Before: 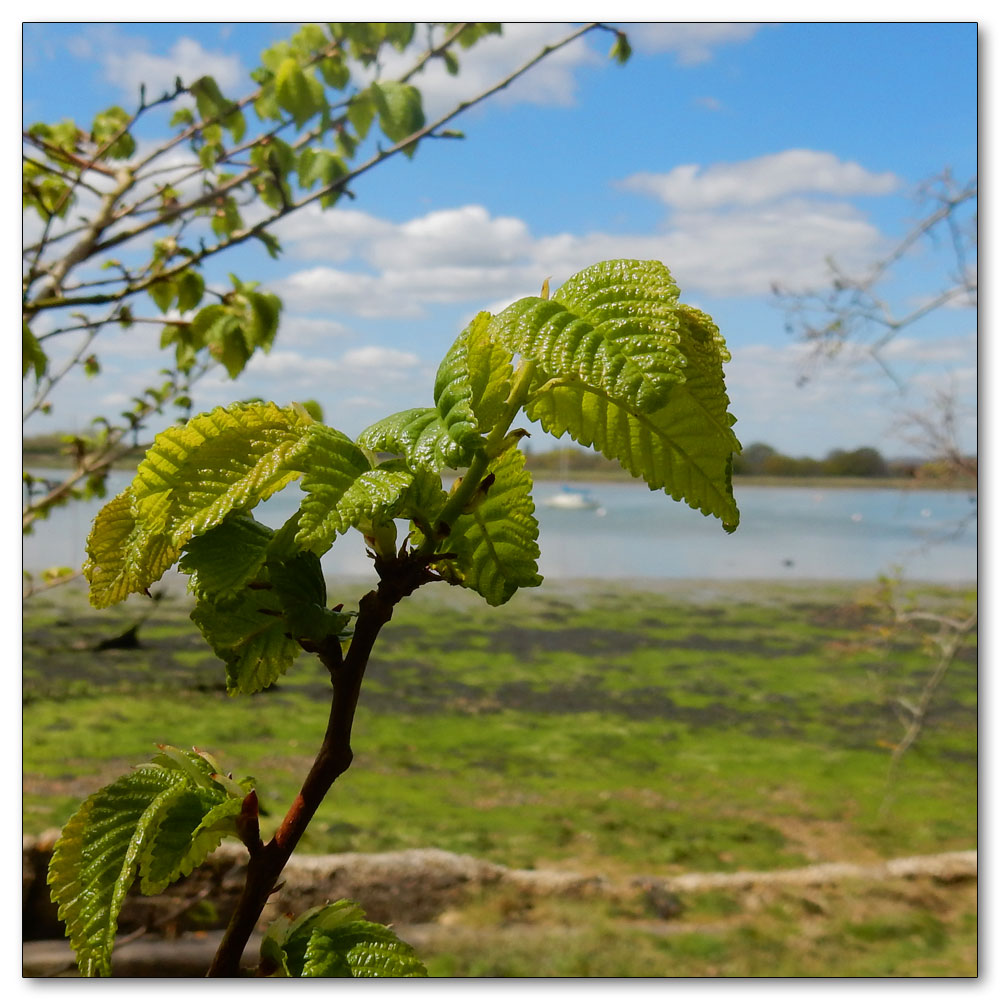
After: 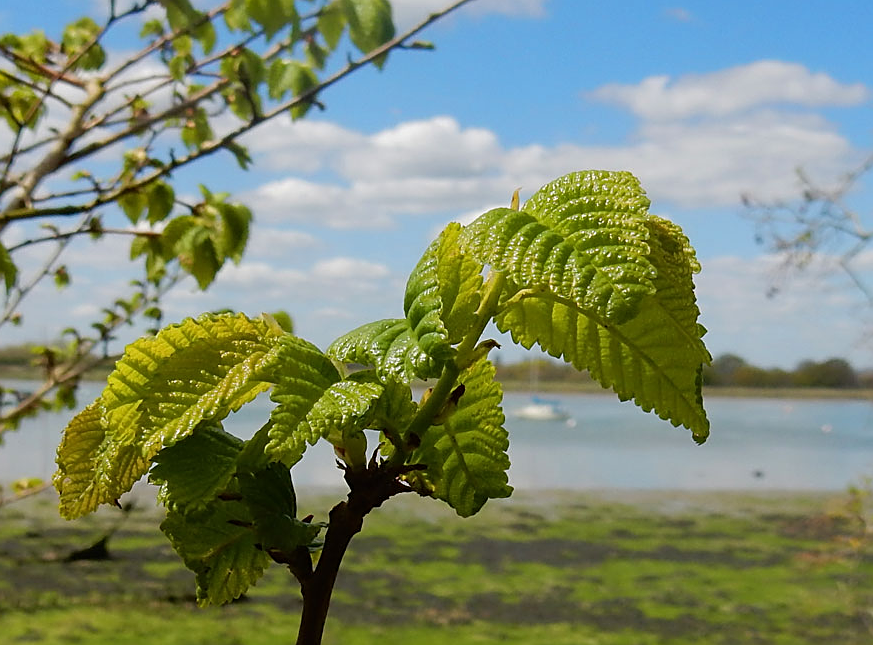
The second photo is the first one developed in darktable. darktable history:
crop: left 3.015%, top 8.969%, right 9.647%, bottom 26.457%
sharpen: on, module defaults
